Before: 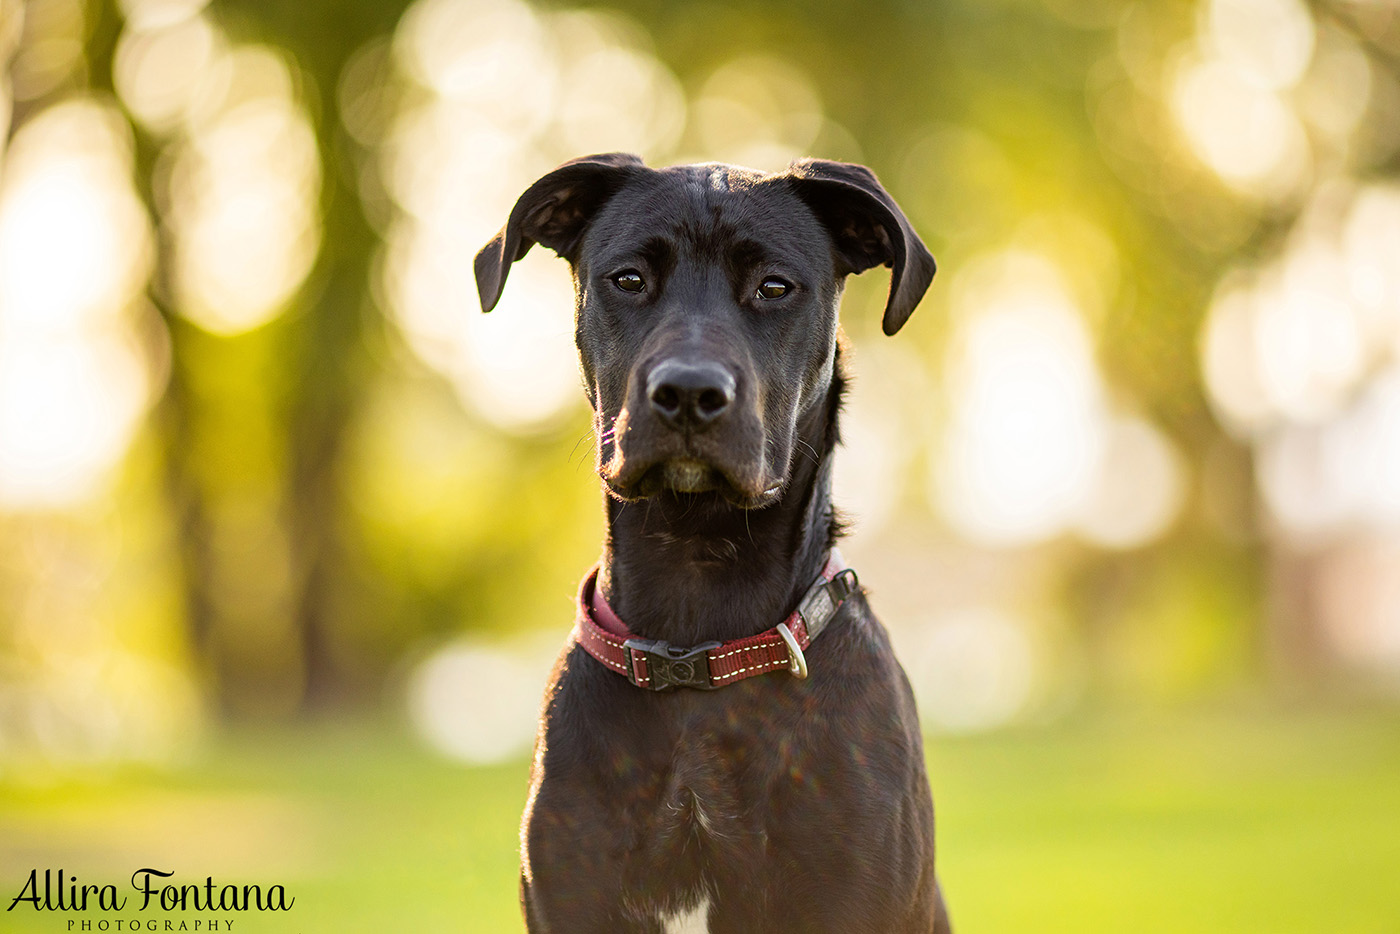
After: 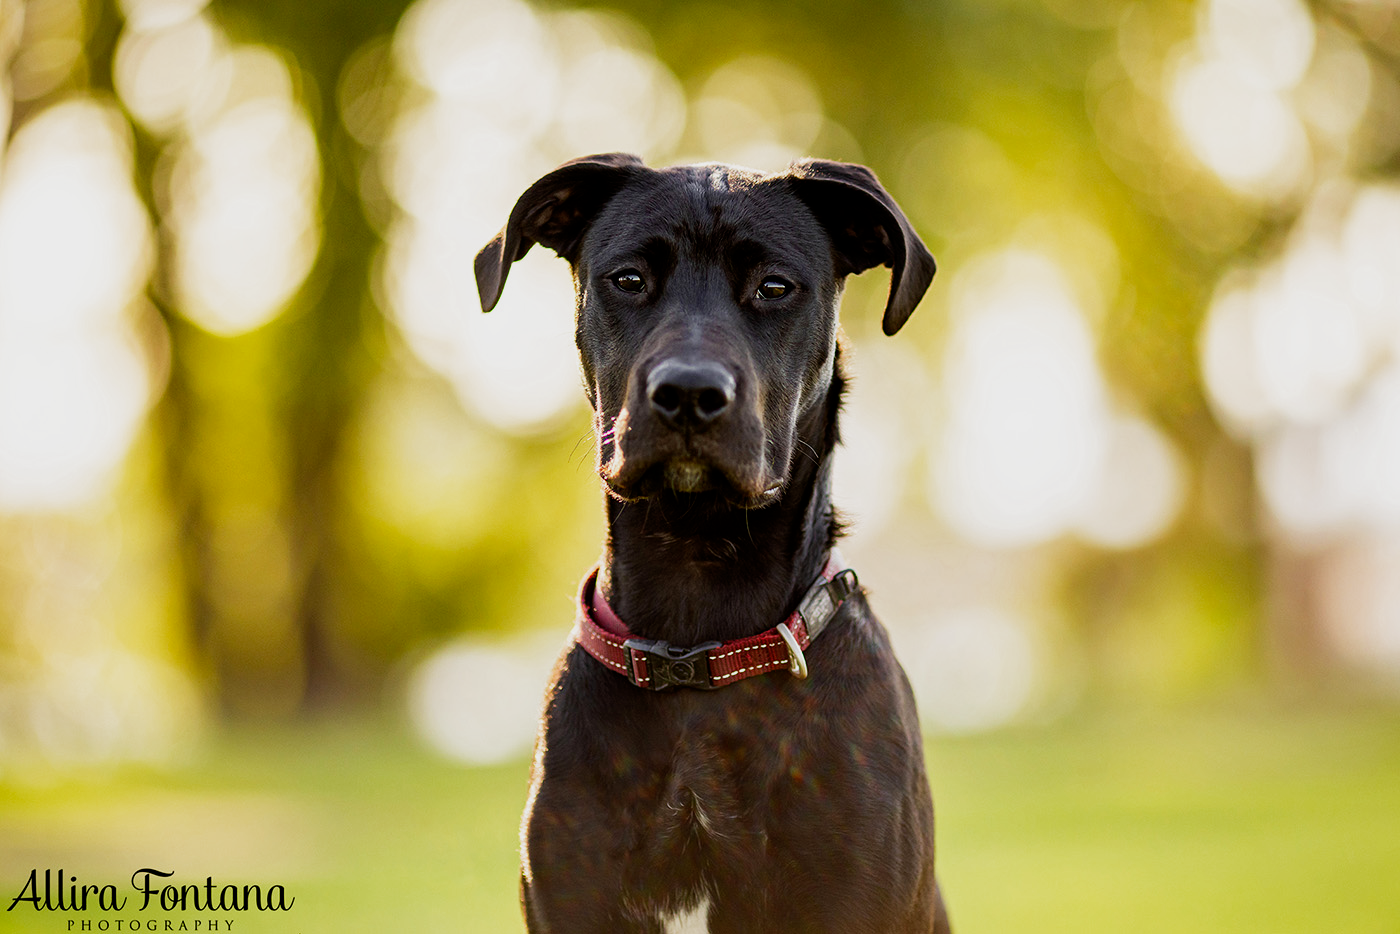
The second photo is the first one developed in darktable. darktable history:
filmic rgb: middle gray luminance 21.86%, black relative exposure -14.08 EV, white relative exposure 2.96 EV, target black luminance 0%, hardness 8.83, latitude 60.42%, contrast 1.207, highlights saturation mix 3.78%, shadows ↔ highlights balance 40.75%, preserve chrominance no, color science v3 (2019), use custom middle-gray values true
